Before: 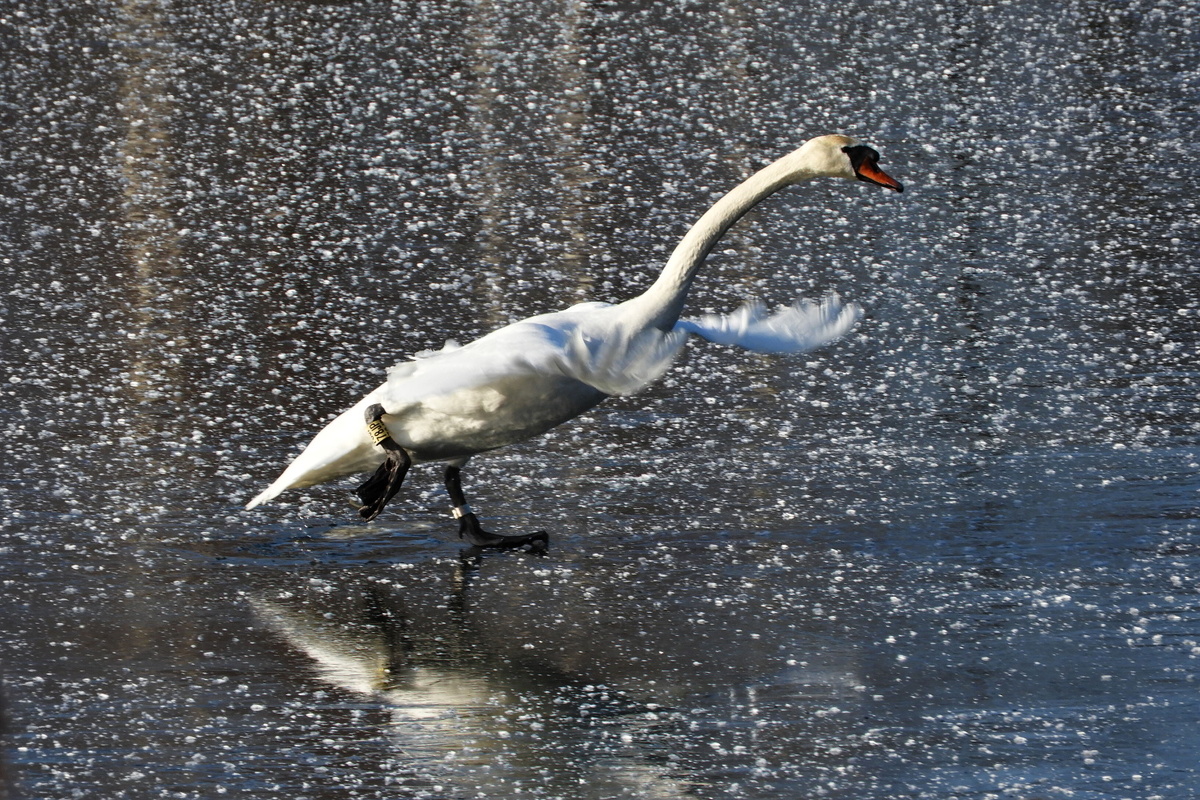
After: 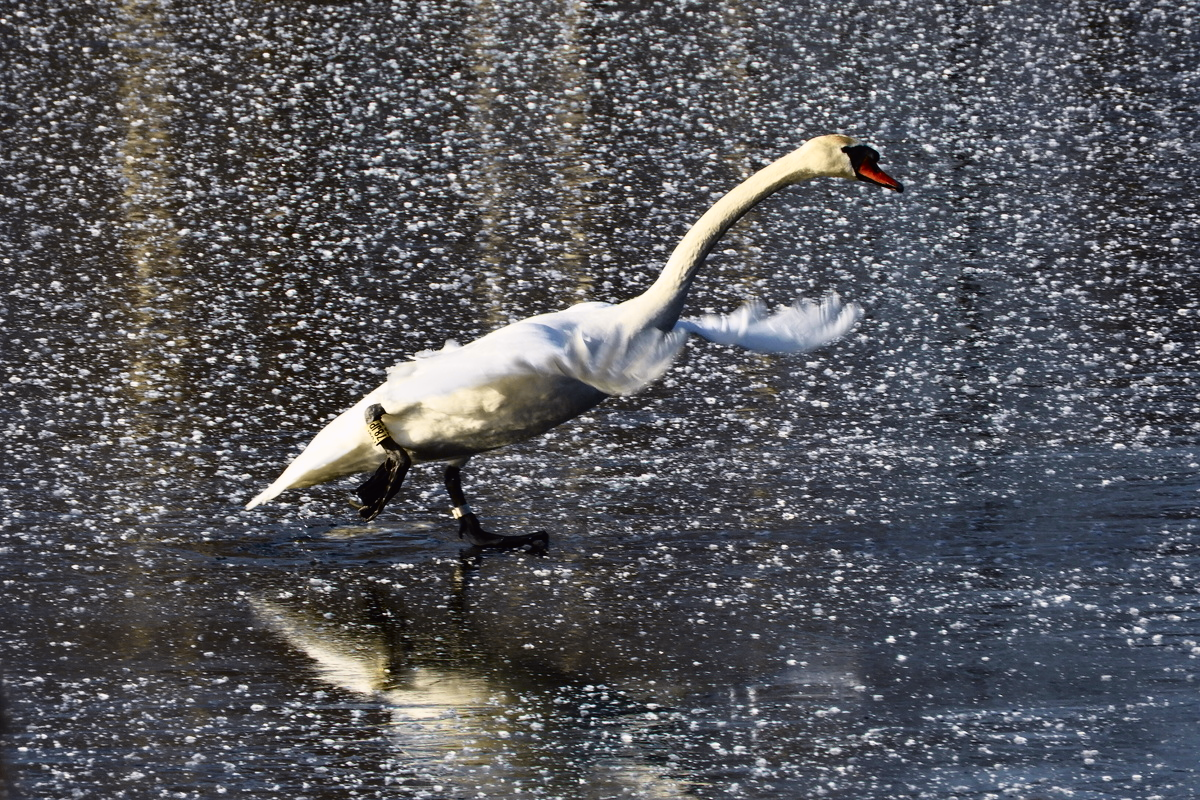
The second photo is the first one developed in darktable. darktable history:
tone curve: curves: ch0 [(0, 0.011) (0.053, 0.026) (0.174, 0.115) (0.416, 0.417) (0.697, 0.758) (0.852, 0.902) (0.991, 0.981)]; ch1 [(0, 0) (0.264, 0.22) (0.407, 0.373) (0.463, 0.457) (0.492, 0.5) (0.512, 0.511) (0.54, 0.543) (0.585, 0.617) (0.659, 0.686) (0.78, 0.8) (1, 1)]; ch2 [(0, 0) (0.438, 0.449) (0.473, 0.469) (0.503, 0.5) (0.523, 0.534) (0.562, 0.591) (0.612, 0.627) (0.701, 0.707) (1, 1)], color space Lab, independent channels, preserve colors none
